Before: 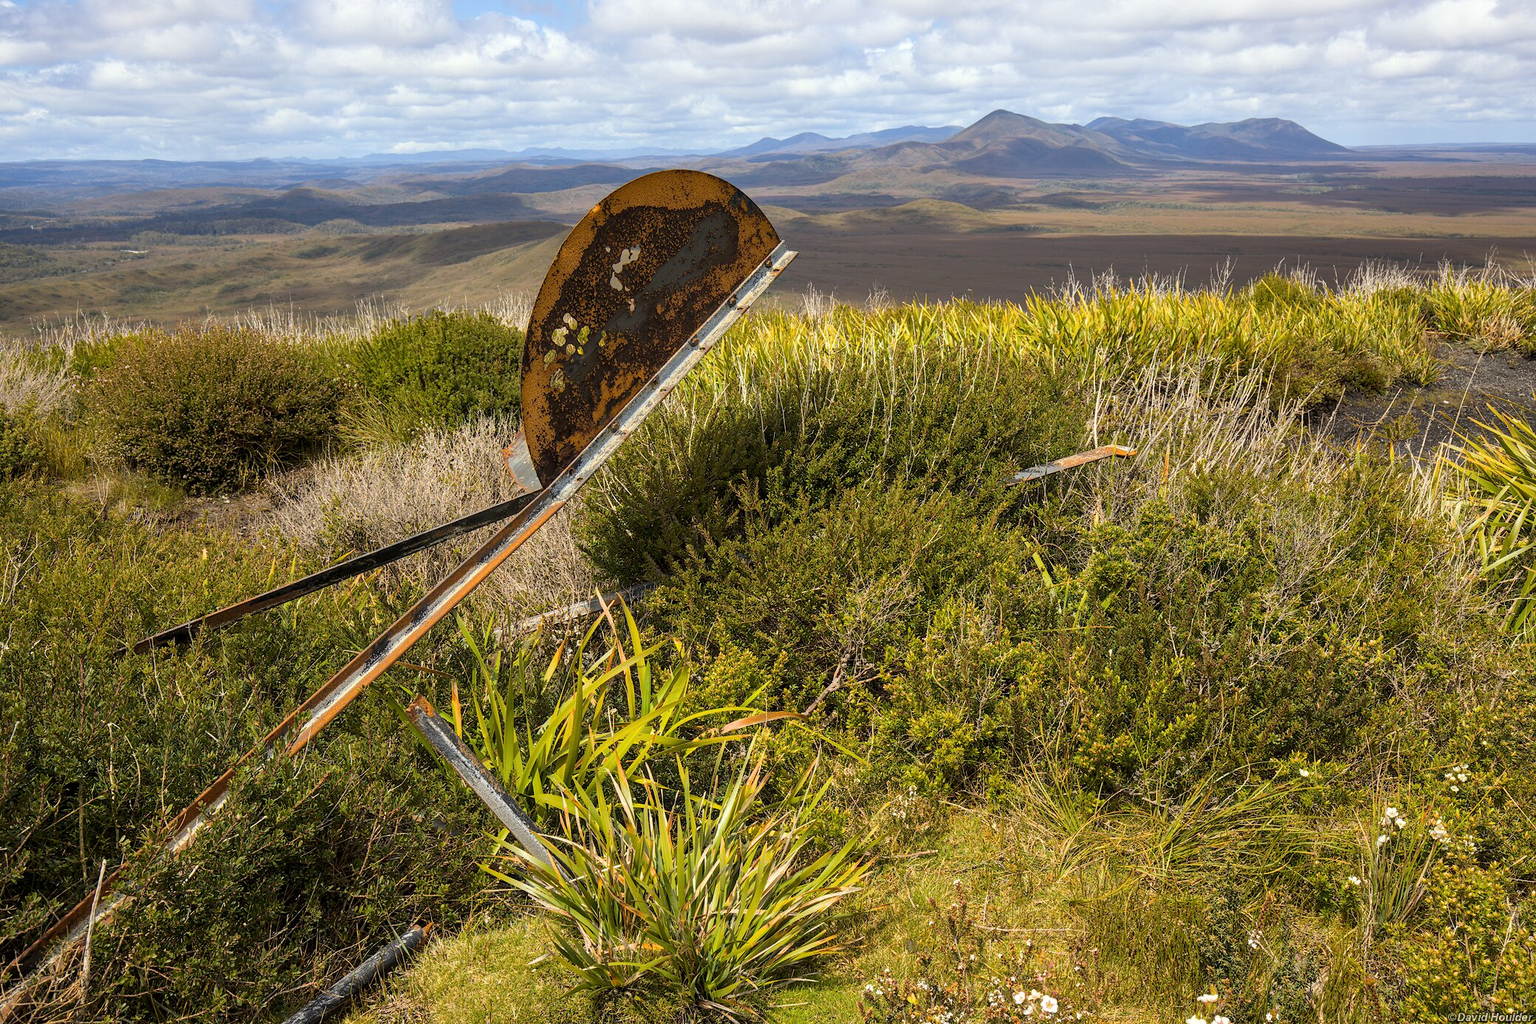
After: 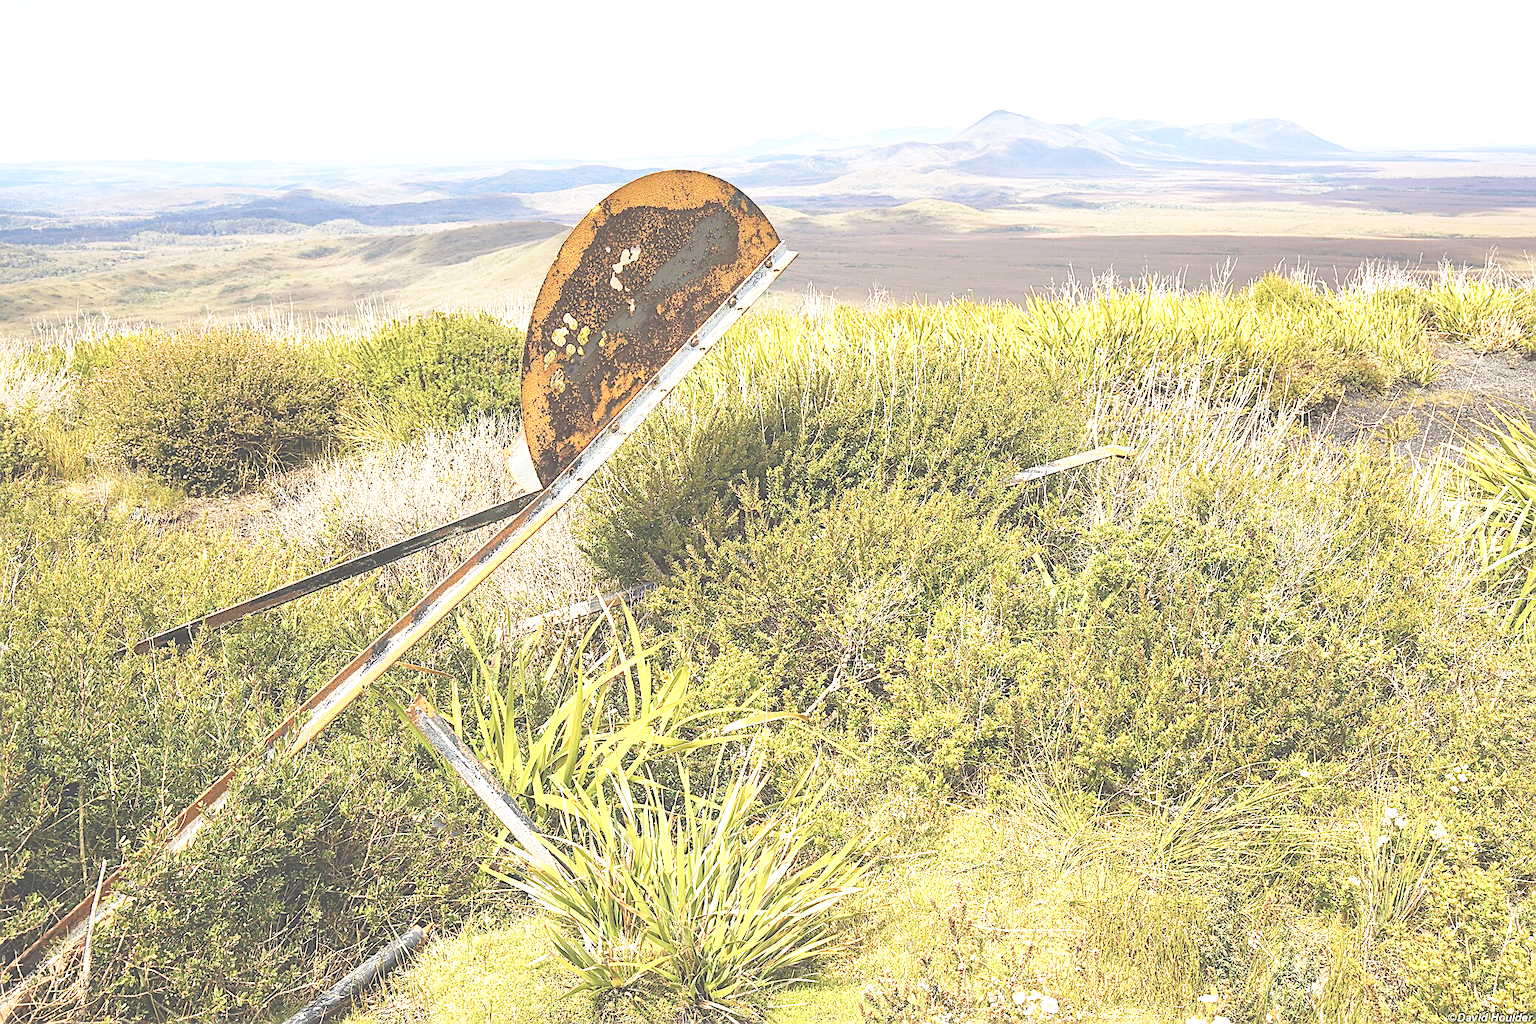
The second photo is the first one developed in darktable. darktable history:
sharpen: on, module defaults
base curve: curves: ch0 [(0, 0) (0.028, 0.03) (0.121, 0.232) (0.46, 0.748) (0.859, 0.968) (1, 1)], preserve colors none
exposure: black level correction -0.024, exposure 1.393 EV, compensate highlight preservation false
